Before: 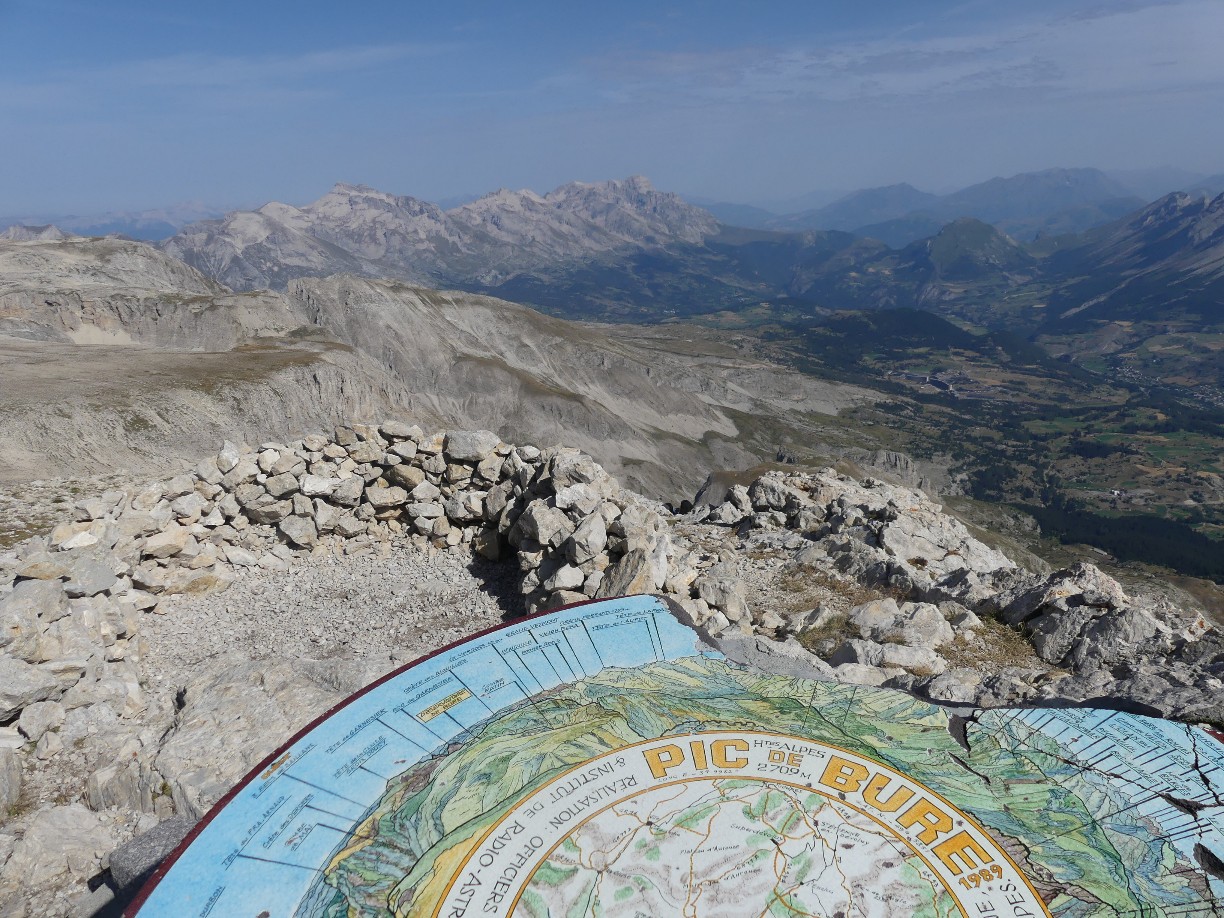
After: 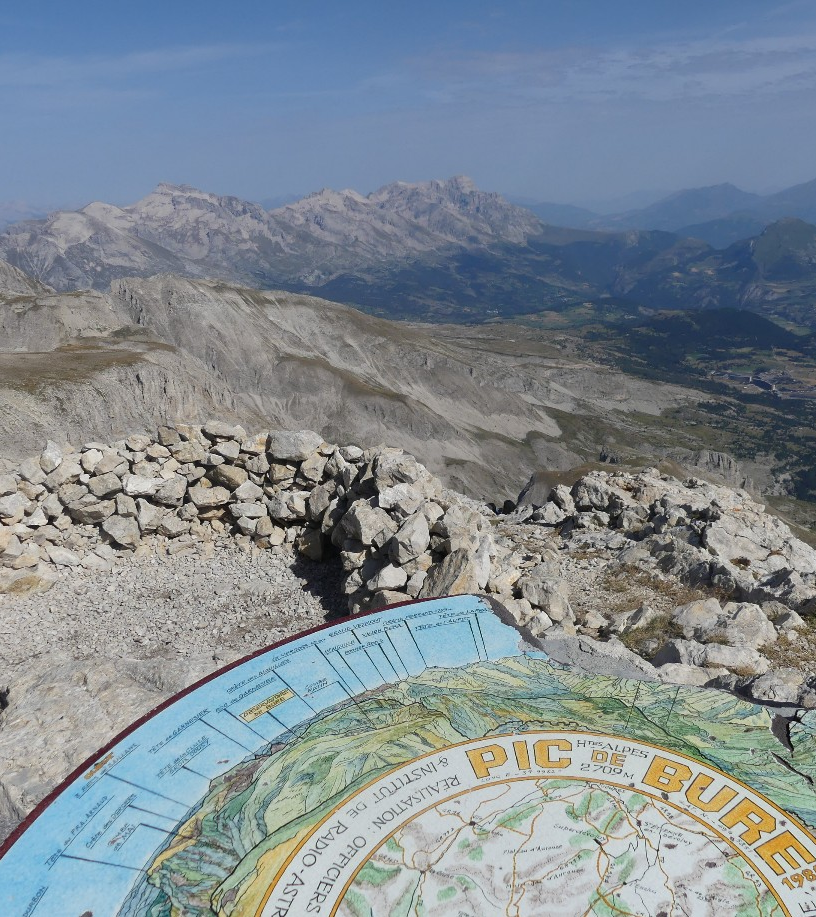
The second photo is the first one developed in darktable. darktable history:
crop and rotate: left 14.479%, right 18.84%
